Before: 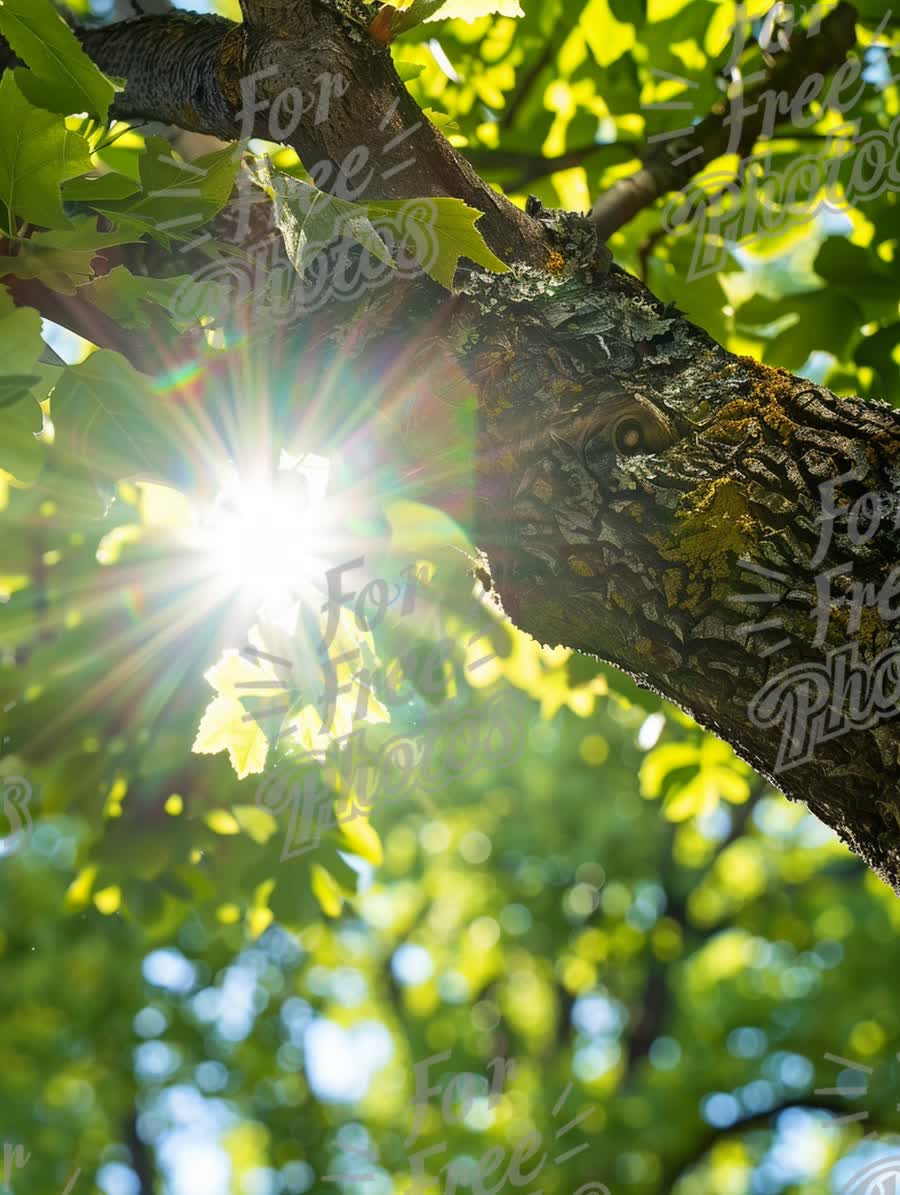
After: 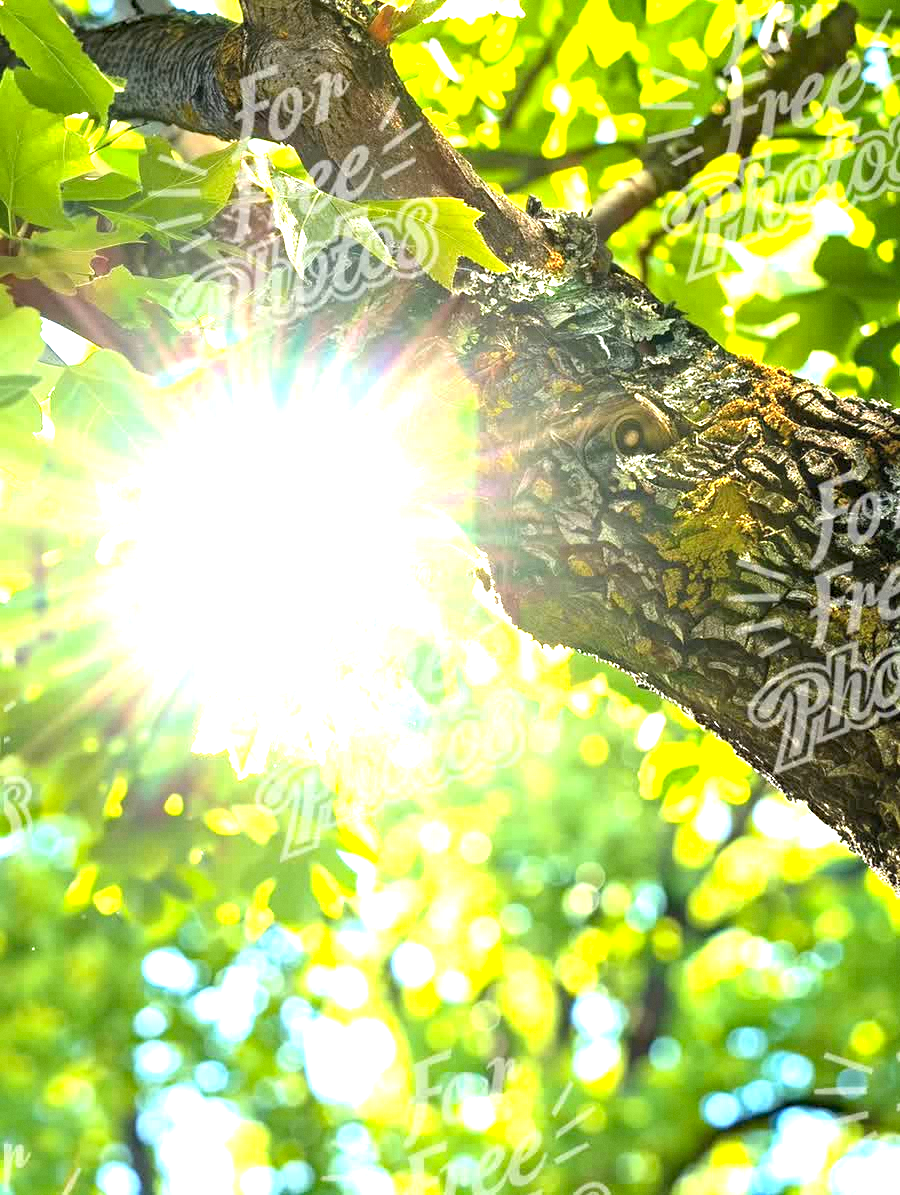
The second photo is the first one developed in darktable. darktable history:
haze removal: compatibility mode true, adaptive false
levels: levels [0.016, 0.5, 0.996]
grain: coarseness 0.09 ISO, strength 10%
exposure: black level correction 0, exposure 1.975 EV, compensate exposure bias true, compensate highlight preservation false
